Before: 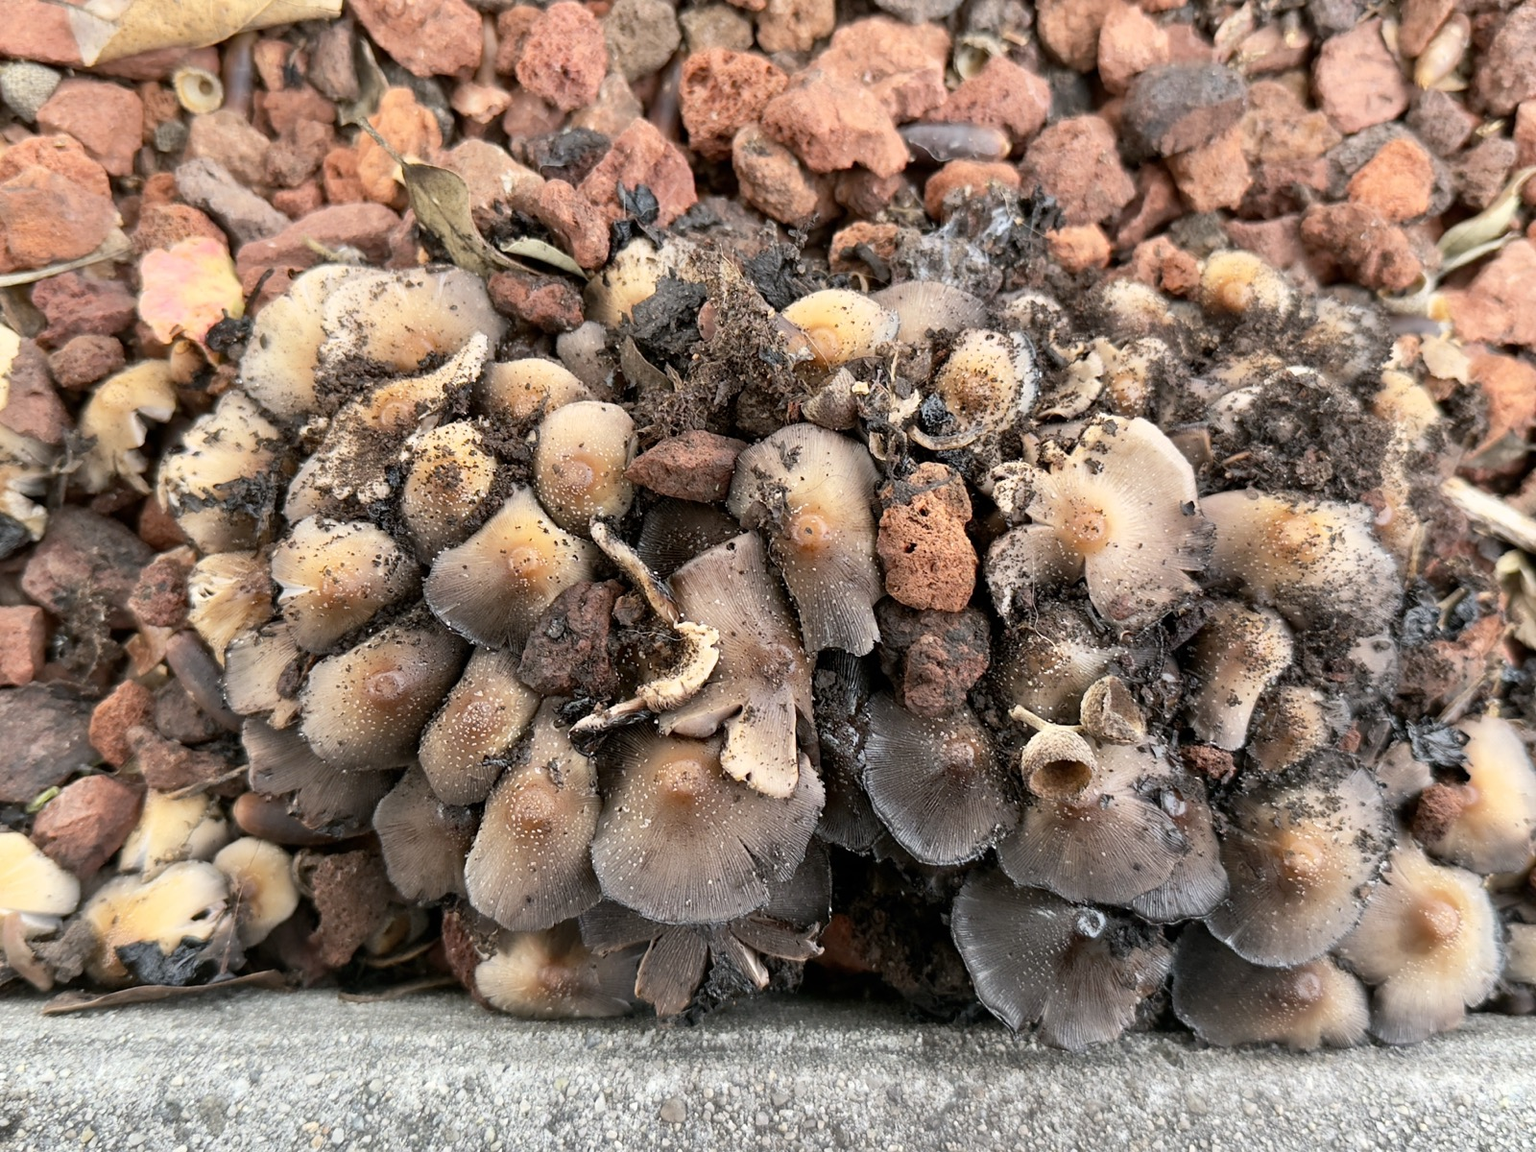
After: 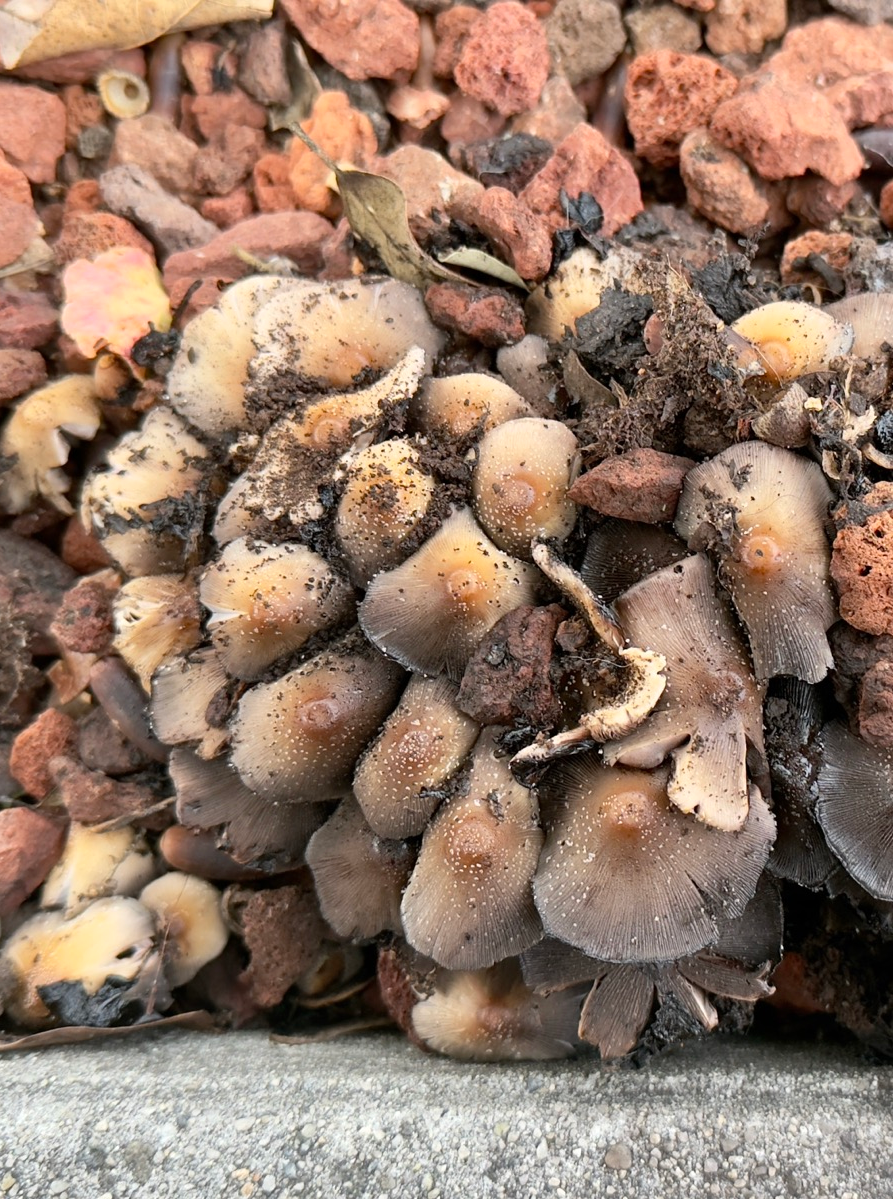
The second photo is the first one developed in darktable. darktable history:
crop: left 5.205%, right 38.953%
